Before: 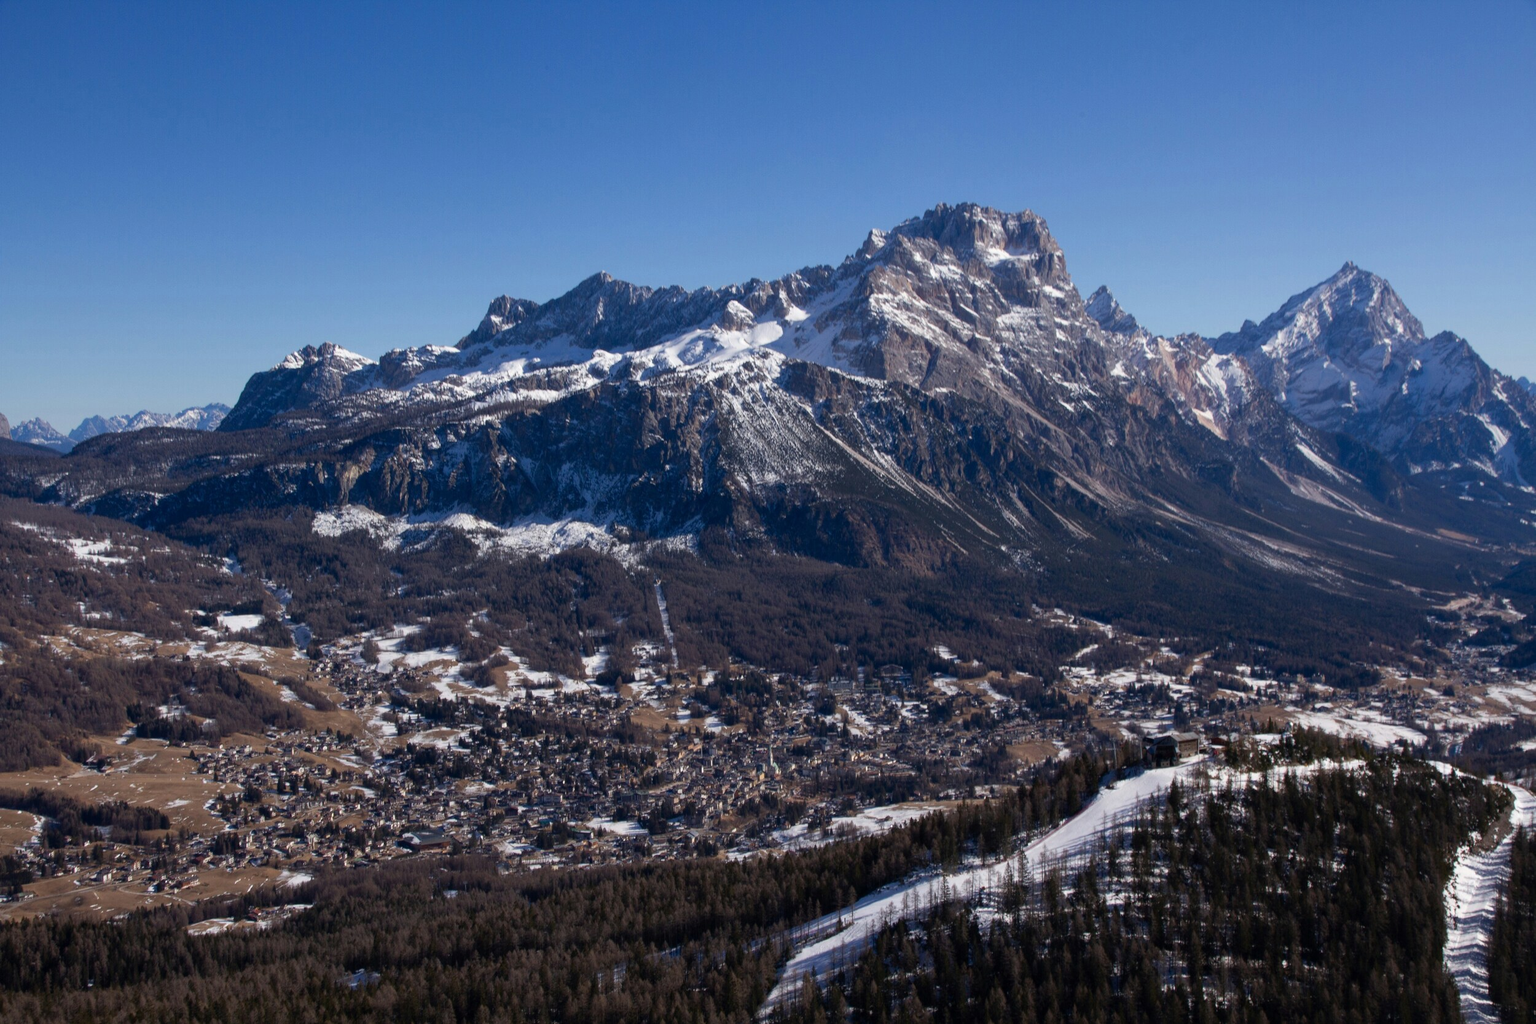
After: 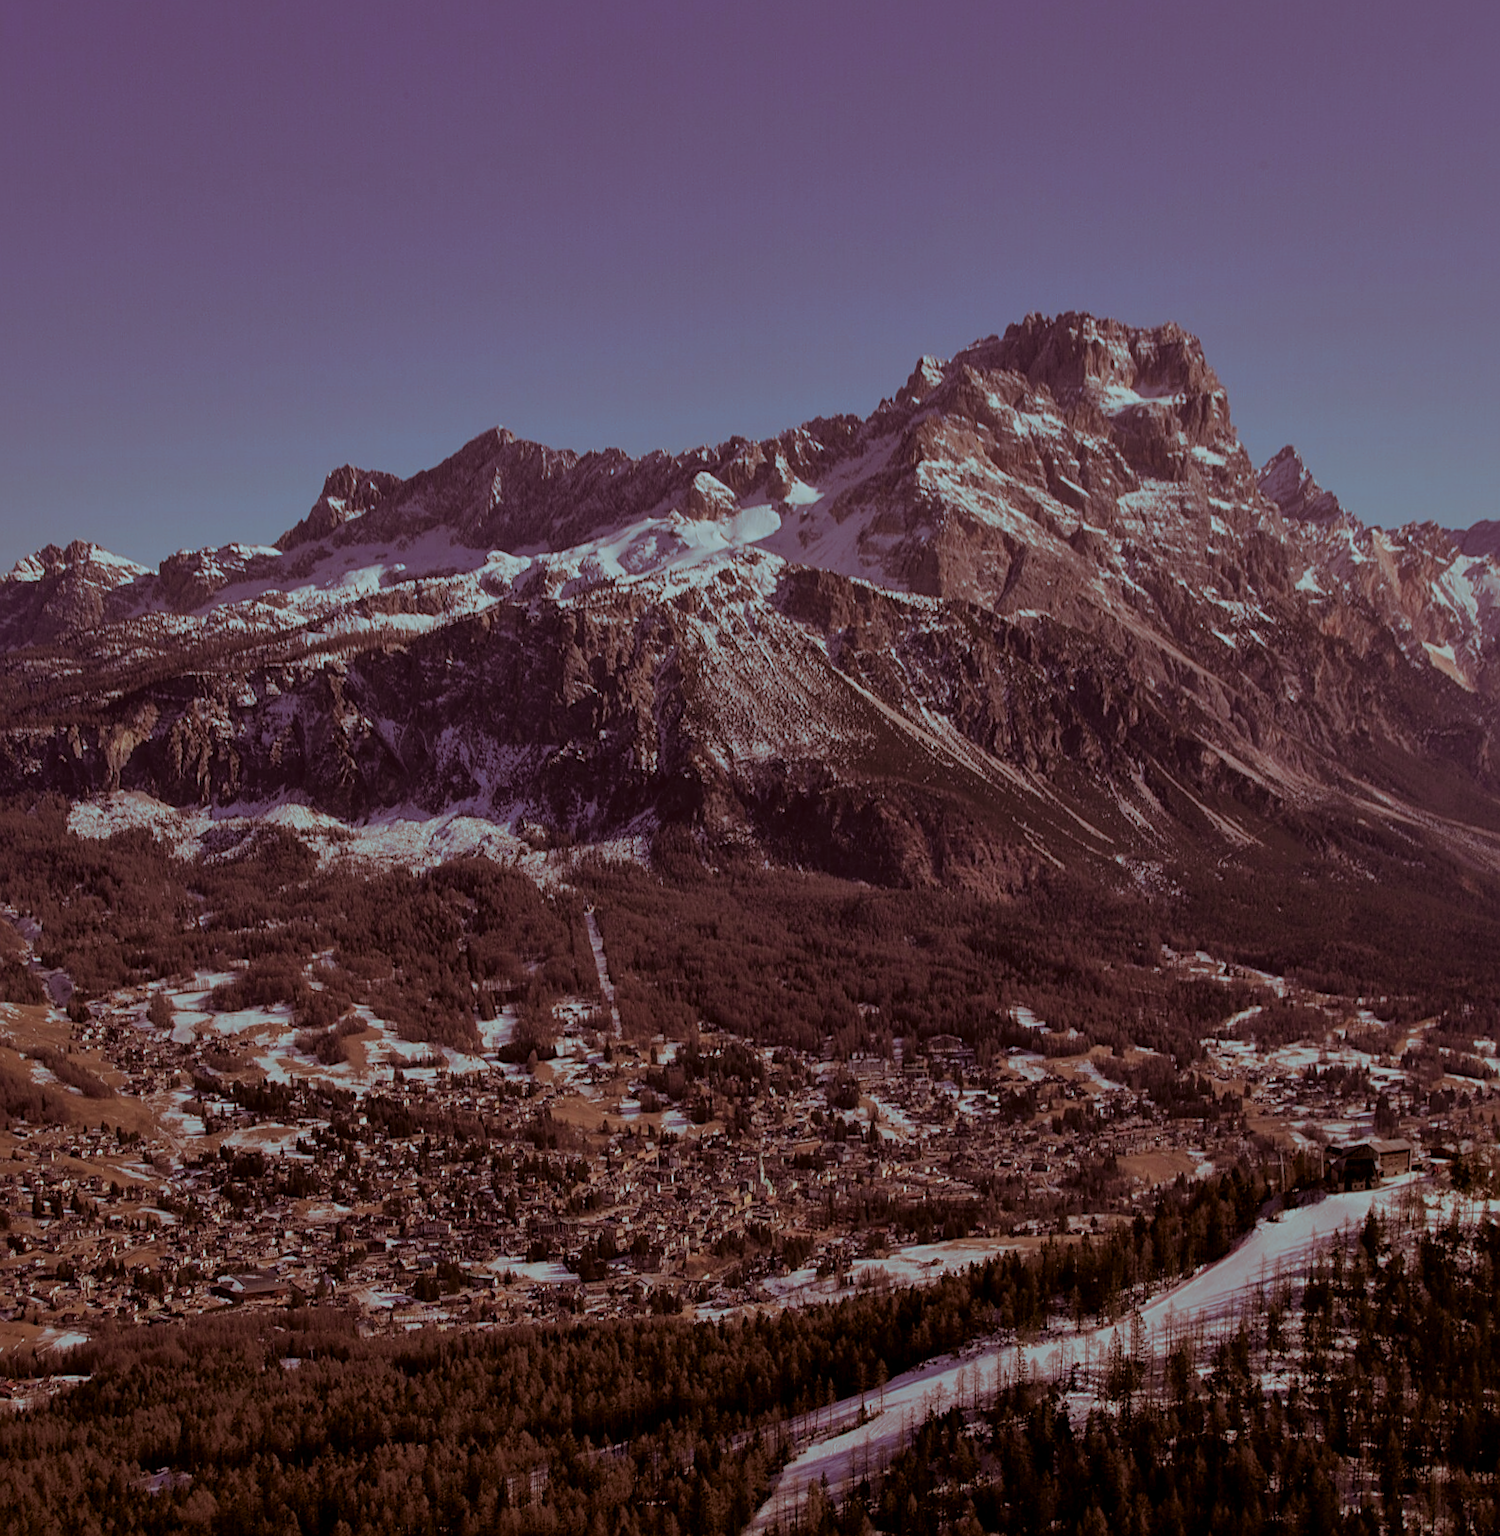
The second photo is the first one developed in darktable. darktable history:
sharpen: on, module defaults
crop and rotate: left 15.446%, right 17.836%
split-toning: highlights › hue 298.8°, highlights › saturation 0.73, compress 41.76%
rotate and perspective: rotation 0.074°, lens shift (vertical) 0.096, lens shift (horizontal) -0.041, crop left 0.043, crop right 0.952, crop top 0.024, crop bottom 0.979
exposure: exposure -1 EV, compensate highlight preservation false
color correction: highlights a* -14.62, highlights b* -16.22, shadows a* 10.12, shadows b* 29.4
shadows and highlights: on, module defaults
color balance rgb: linear chroma grading › global chroma 8.33%, perceptual saturation grading › global saturation 18.52%, global vibrance 7.87%
